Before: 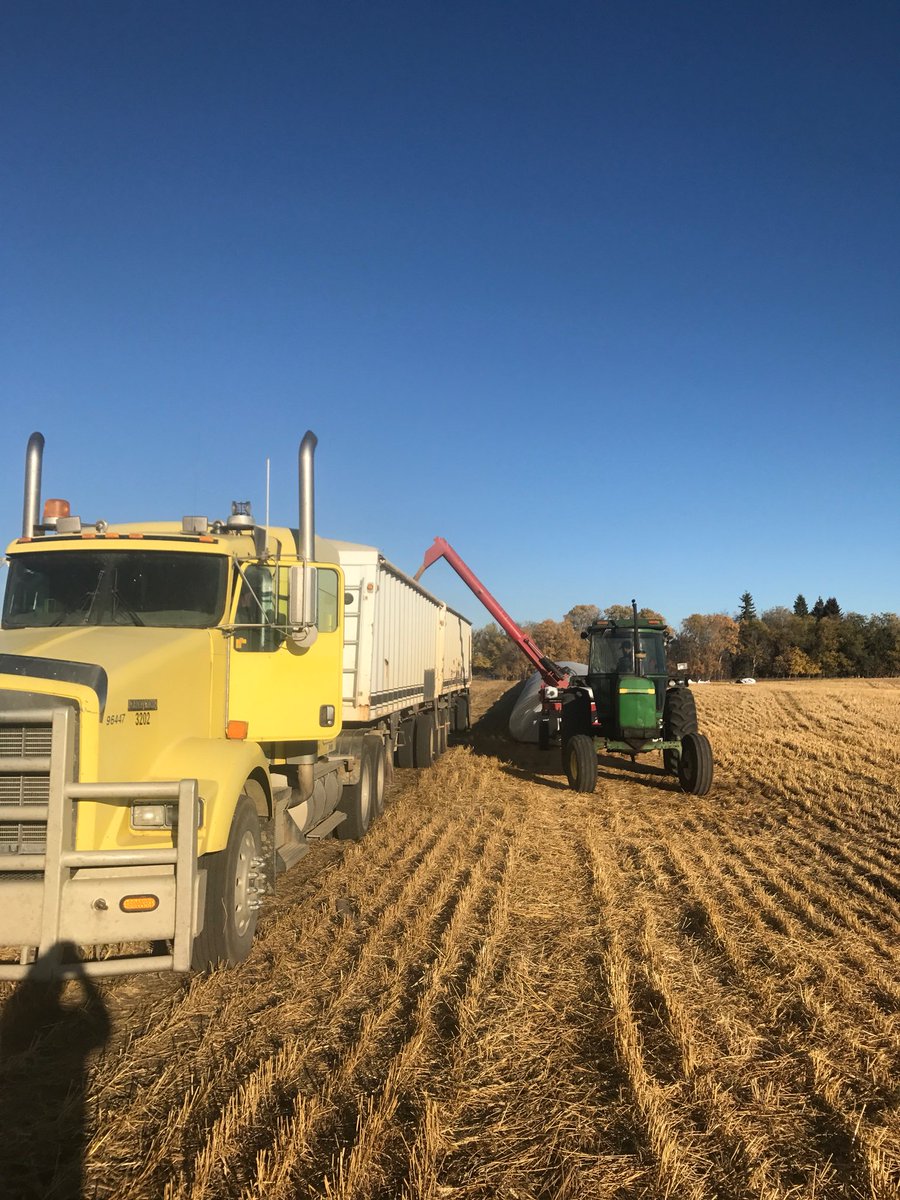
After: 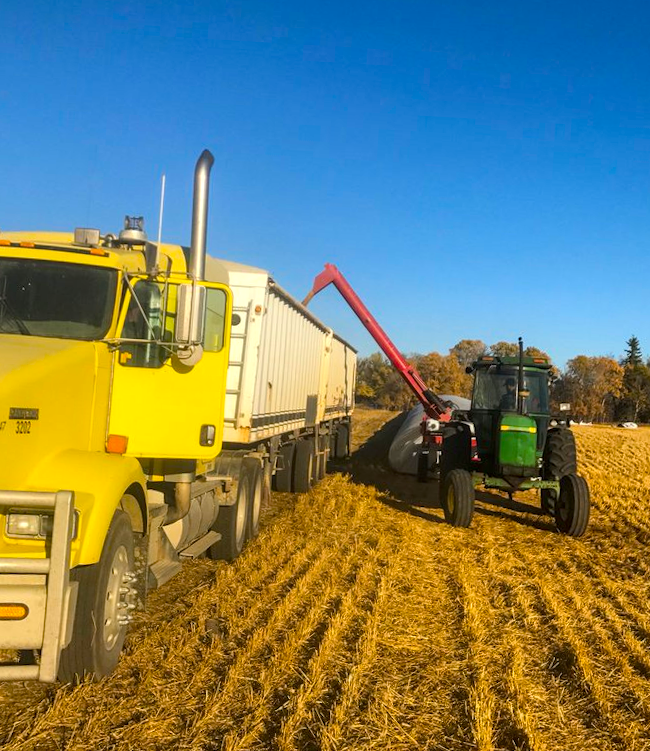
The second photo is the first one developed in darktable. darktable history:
color balance rgb: linear chroma grading › global chroma 15%, perceptual saturation grading › global saturation 30%
crop and rotate: angle -3.37°, left 9.79%, top 20.73%, right 12.42%, bottom 11.82%
shadows and highlights: shadows 52.34, highlights -28.23, soften with gaussian
local contrast: on, module defaults
